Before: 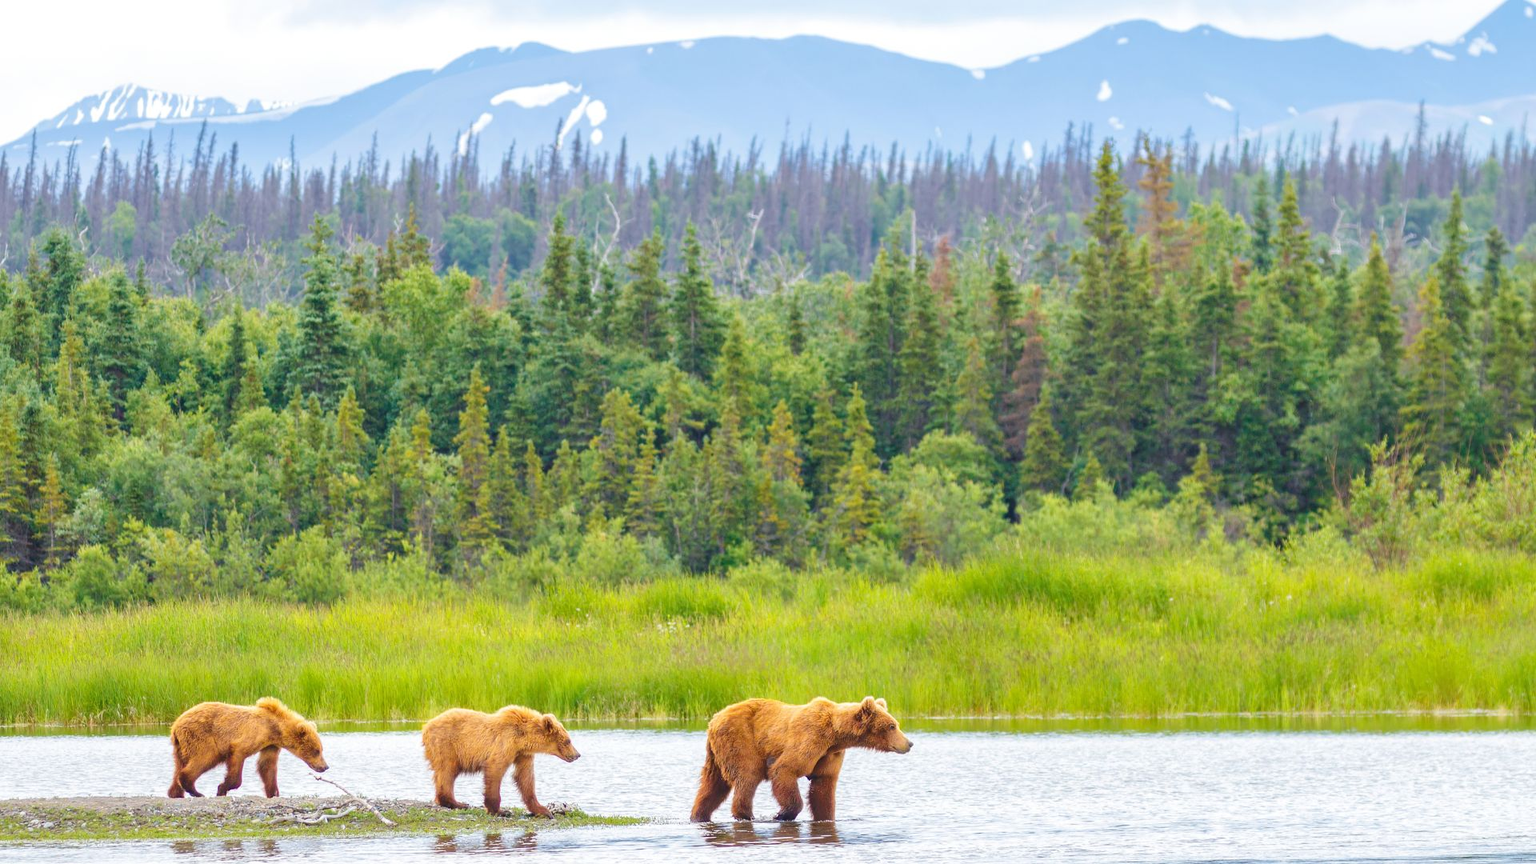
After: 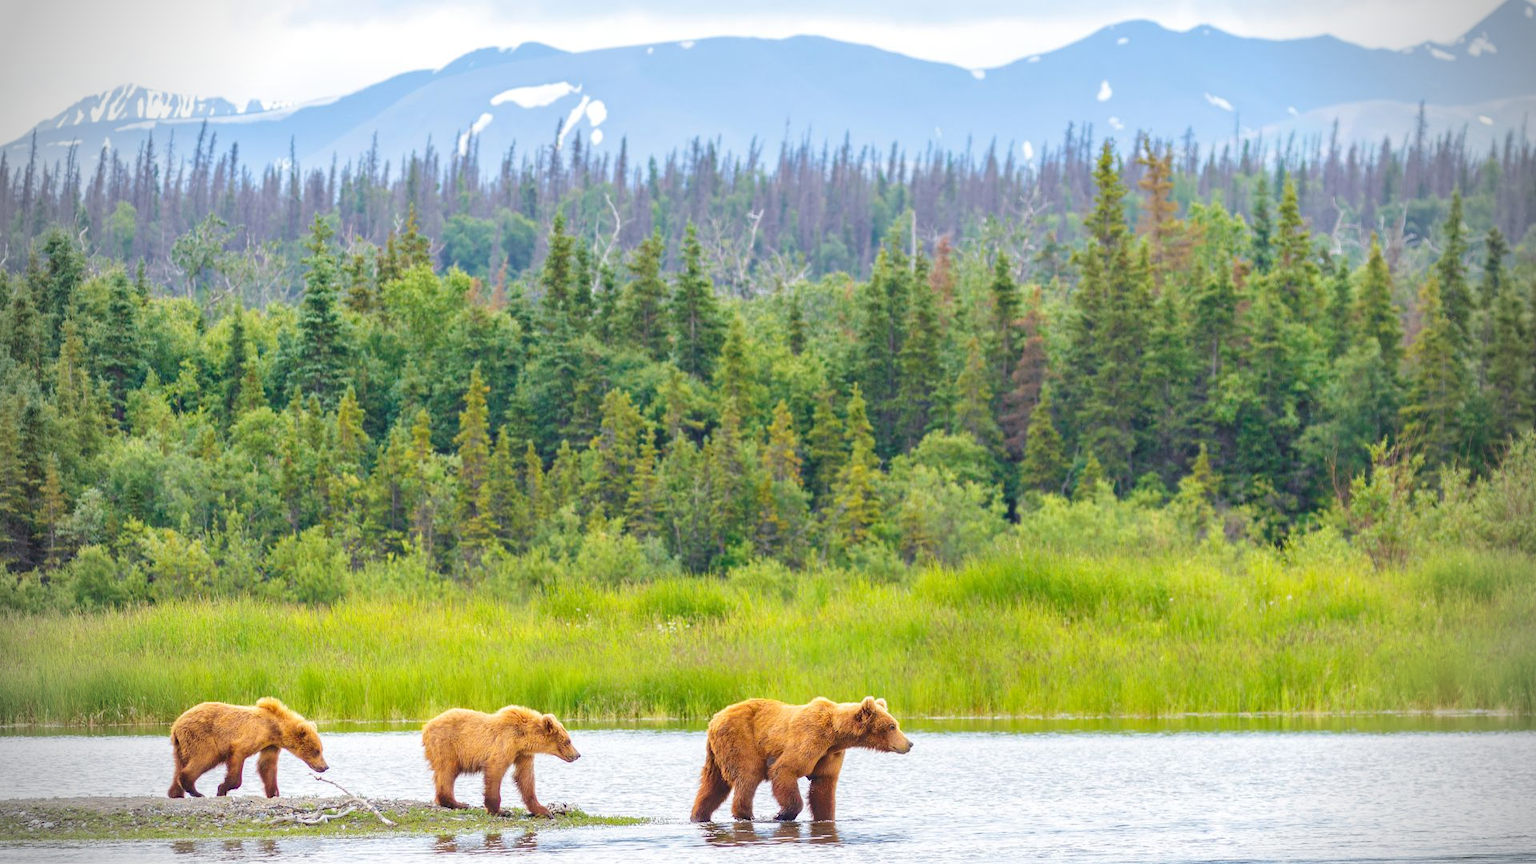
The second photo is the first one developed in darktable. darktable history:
vignetting: fall-off radius 31.48%, brightness -0.472
tone equalizer: on, module defaults
